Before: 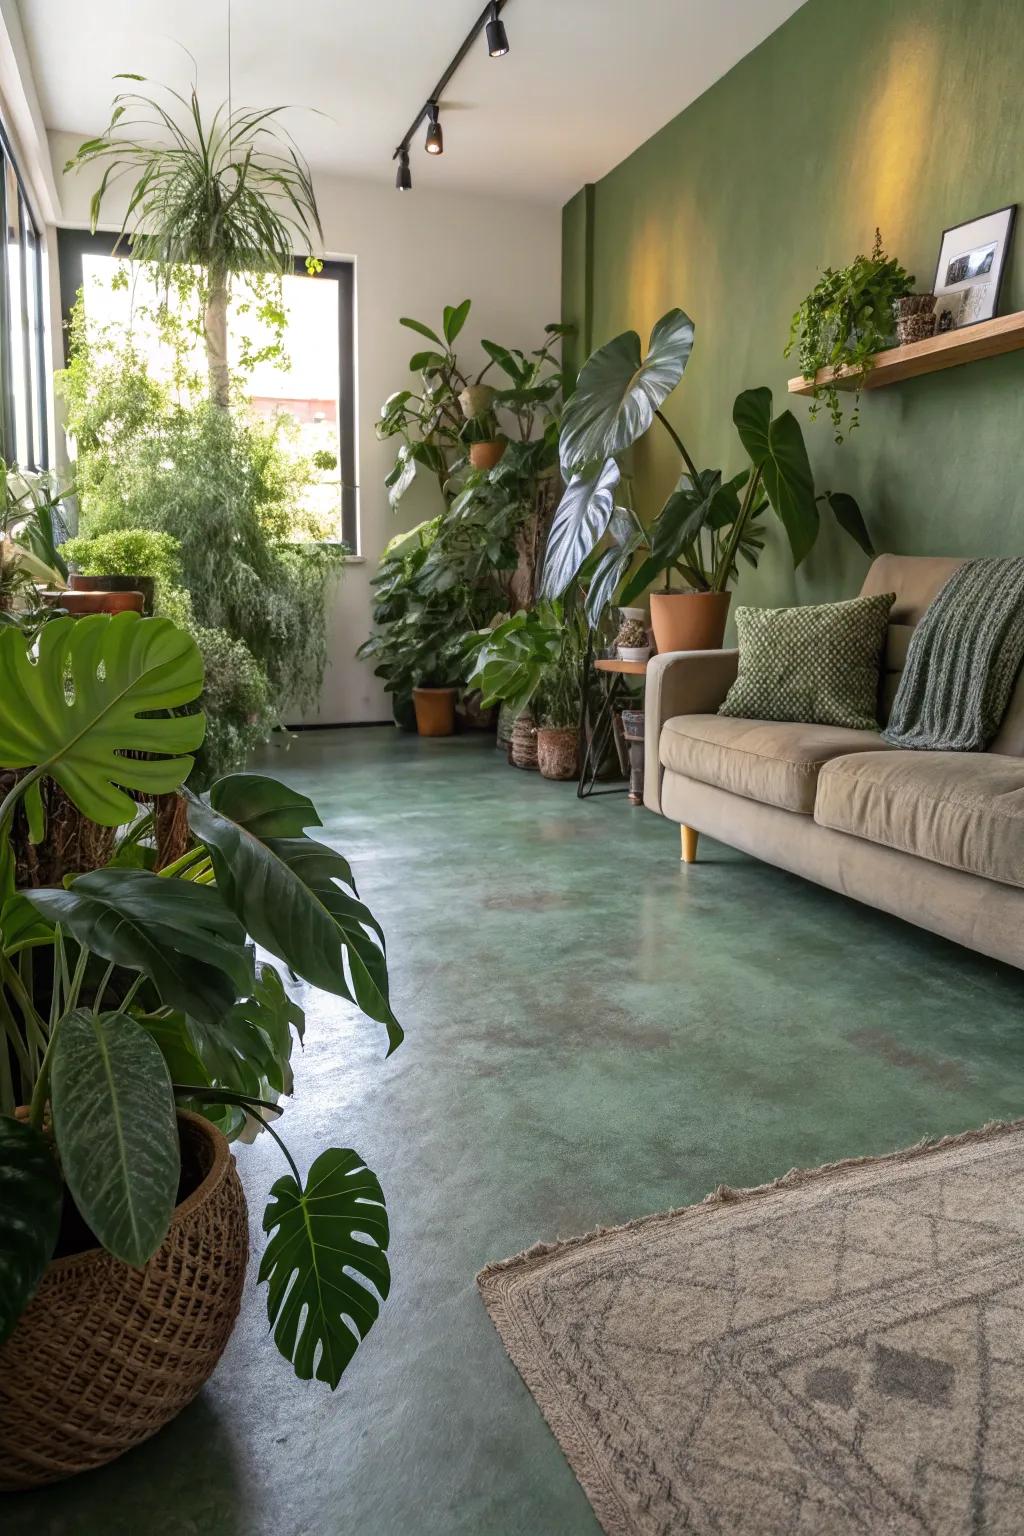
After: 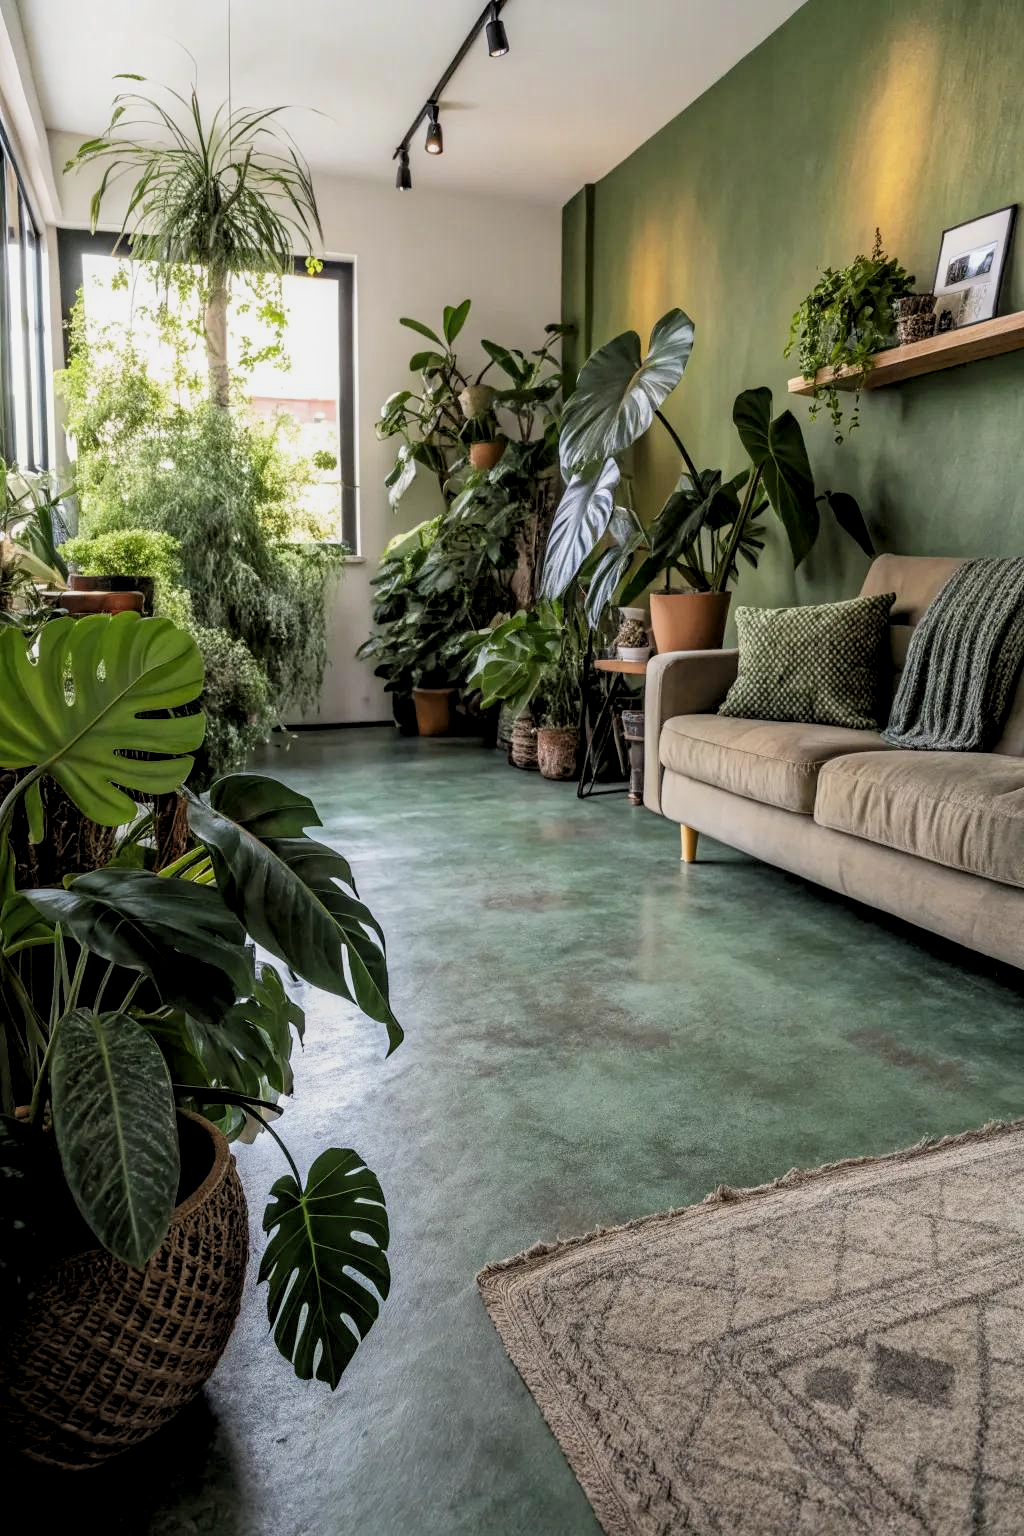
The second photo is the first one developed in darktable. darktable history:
levels: gray 50.73%, levels [0.062, 0.494, 0.925]
local contrast: on, module defaults
filmic rgb: black relative exposure -7.96 EV, white relative exposure 3.97 EV, hardness 4.18, contrast 0.991
